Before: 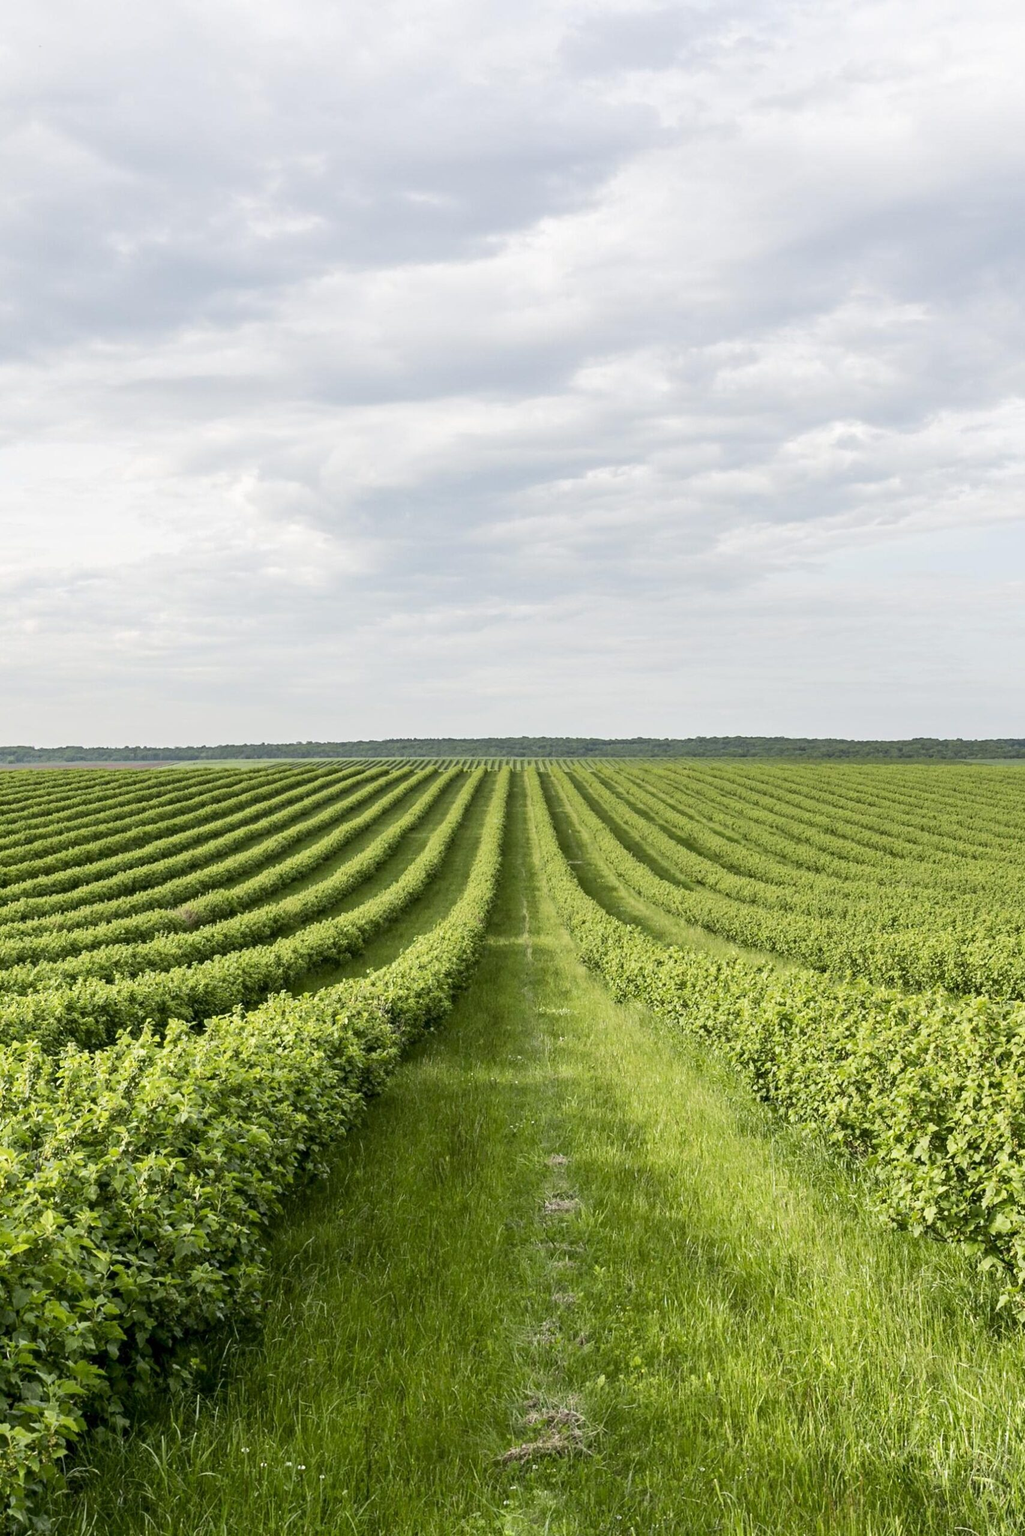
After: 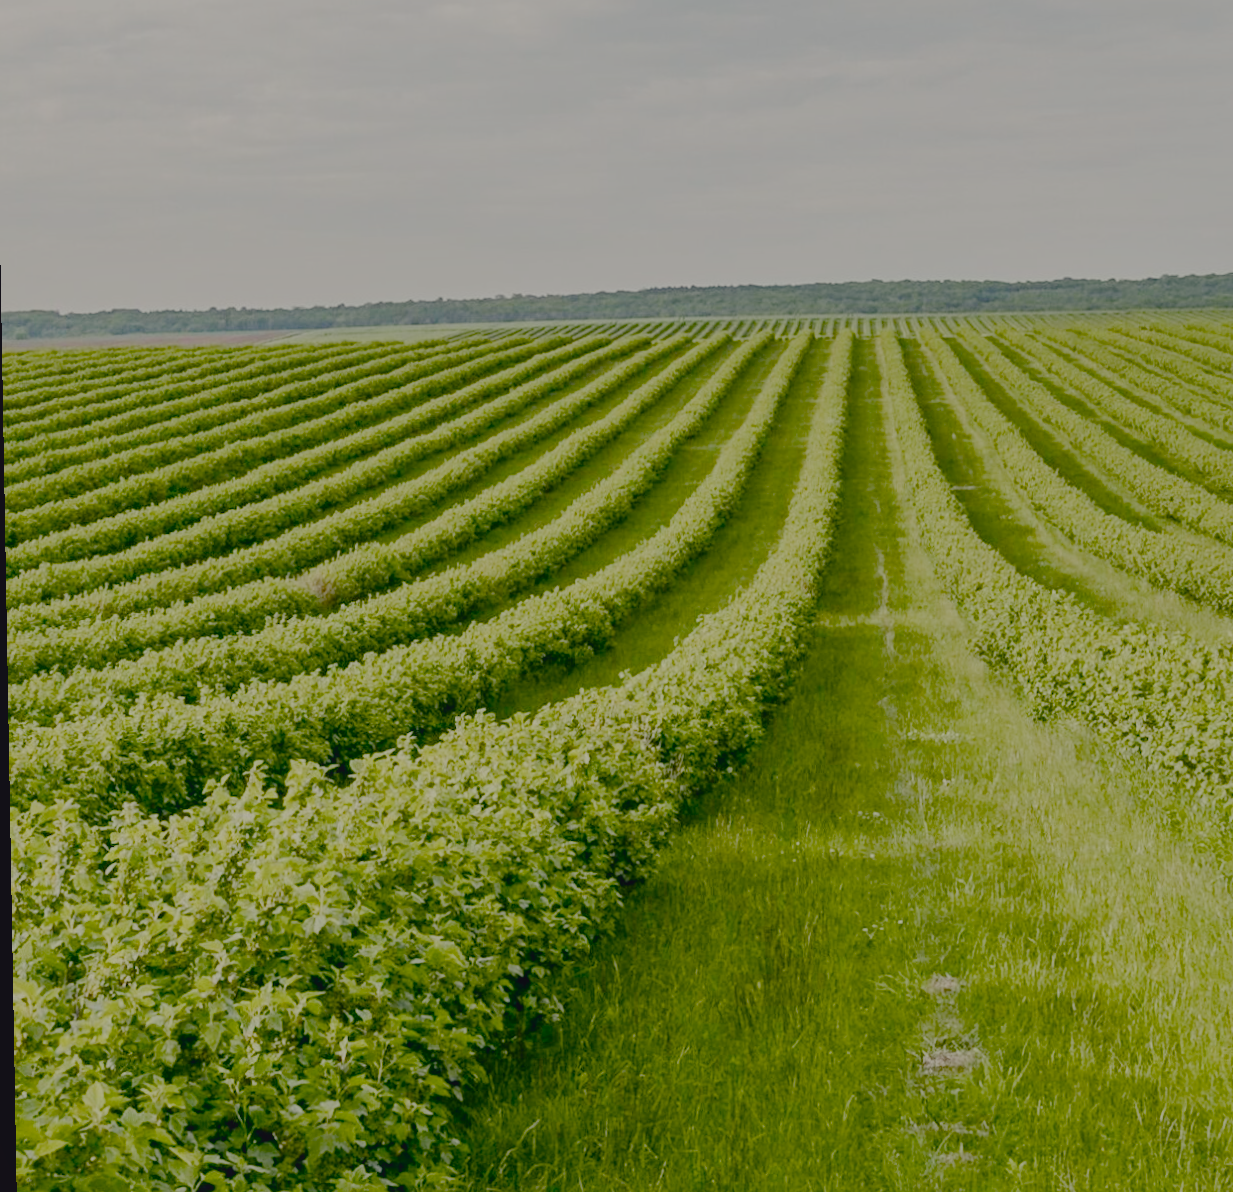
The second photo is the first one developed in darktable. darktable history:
color balance rgb: shadows lift › chroma 3%, shadows lift › hue 280.8°, power › hue 330°, highlights gain › chroma 3%, highlights gain › hue 75.6°, global offset › luminance 0.7%, perceptual saturation grading › global saturation 20%, perceptual saturation grading › highlights -25%, perceptual saturation grading › shadows 50%, global vibrance 20.33%
rotate and perspective: rotation -1°, crop left 0.011, crop right 0.989, crop top 0.025, crop bottom 0.975
crop: top 36.498%, right 27.964%, bottom 14.995%
local contrast: mode bilateral grid, contrast 20, coarseness 50, detail 120%, midtone range 0.2
filmic rgb: white relative exposure 8 EV, threshold 3 EV, structure ↔ texture 100%, target black luminance 0%, hardness 2.44, latitude 76.53%, contrast 0.562, shadows ↔ highlights balance 0%, preserve chrominance no, color science v4 (2020), iterations of high-quality reconstruction 10, type of noise poissonian, enable highlight reconstruction true
